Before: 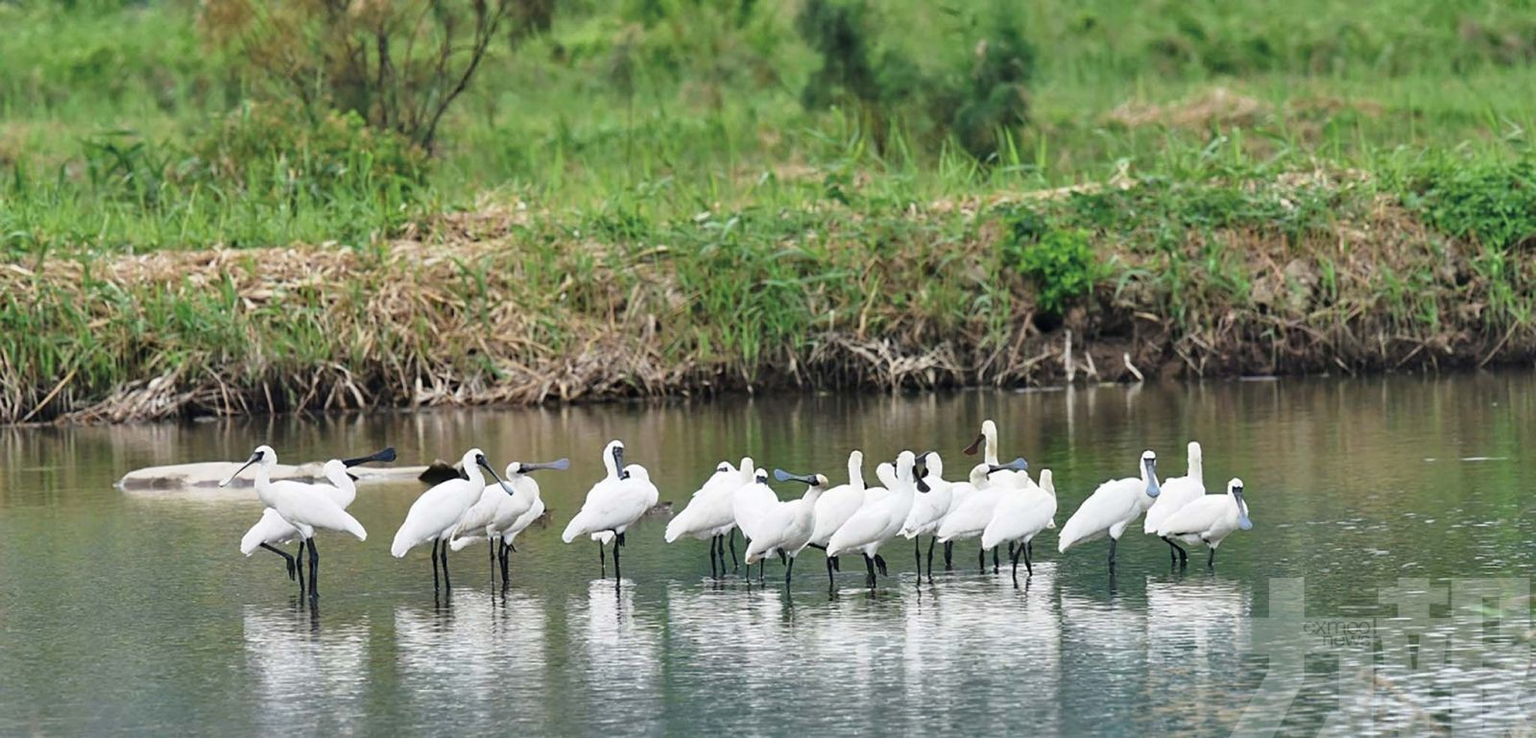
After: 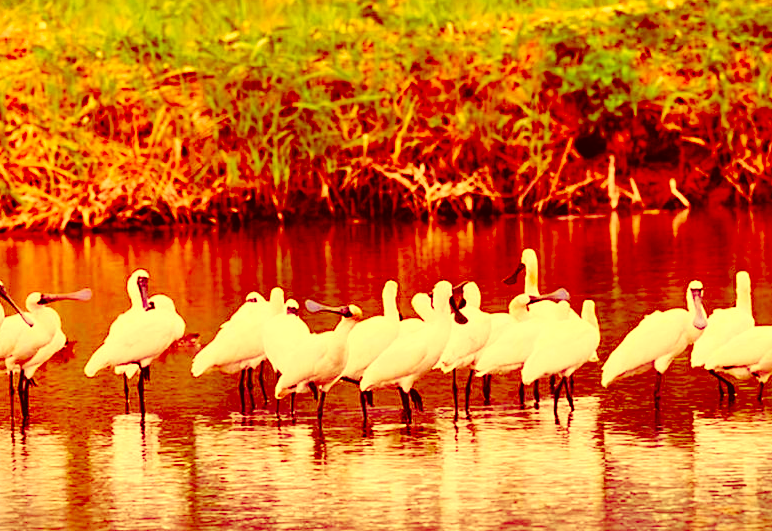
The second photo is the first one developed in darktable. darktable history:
color balance rgb: shadows lift › luminance -18.579%, shadows lift › chroma 35.203%, highlights gain › chroma 2.922%, highlights gain › hue 60.66°, perceptual saturation grading › global saturation 20%, perceptual saturation grading › highlights -24.785%, perceptual saturation grading › shadows 25.117%, perceptual brilliance grading › global brilliance -5.593%, perceptual brilliance grading › highlights 23.736%, perceptual brilliance grading › mid-tones 7.412%, perceptual brilliance grading › shadows -5.074%
vignetting: fall-off start 99.78%, brightness -0.394, saturation 0.004, center (0.04, -0.092), dithering 8-bit output
color correction: highlights a* 11.06, highlights b* 30.79, shadows a* 2.82, shadows b* 18.17, saturation 1.73
crop: left 31.353%, top 24.636%, right 20.384%, bottom 6.223%
tone curve: curves: ch0 [(0, 0.021) (0.049, 0.044) (0.152, 0.14) (0.328, 0.357) (0.473, 0.529) (0.641, 0.705) (0.868, 0.887) (1, 0.969)]; ch1 [(0, 0) (0.322, 0.328) (0.43, 0.425) (0.474, 0.466) (0.502, 0.503) (0.522, 0.526) (0.564, 0.591) (0.602, 0.632) (0.677, 0.701) (0.859, 0.885) (1, 1)]; ch2 [(0, 0) (0.33, 0.301) (0.447, 0.44) (0.502, 0.505) (0.535, 0.554) (0.565, 0.598) (0.618, 0.629) (1, 1)], preserve colors none
